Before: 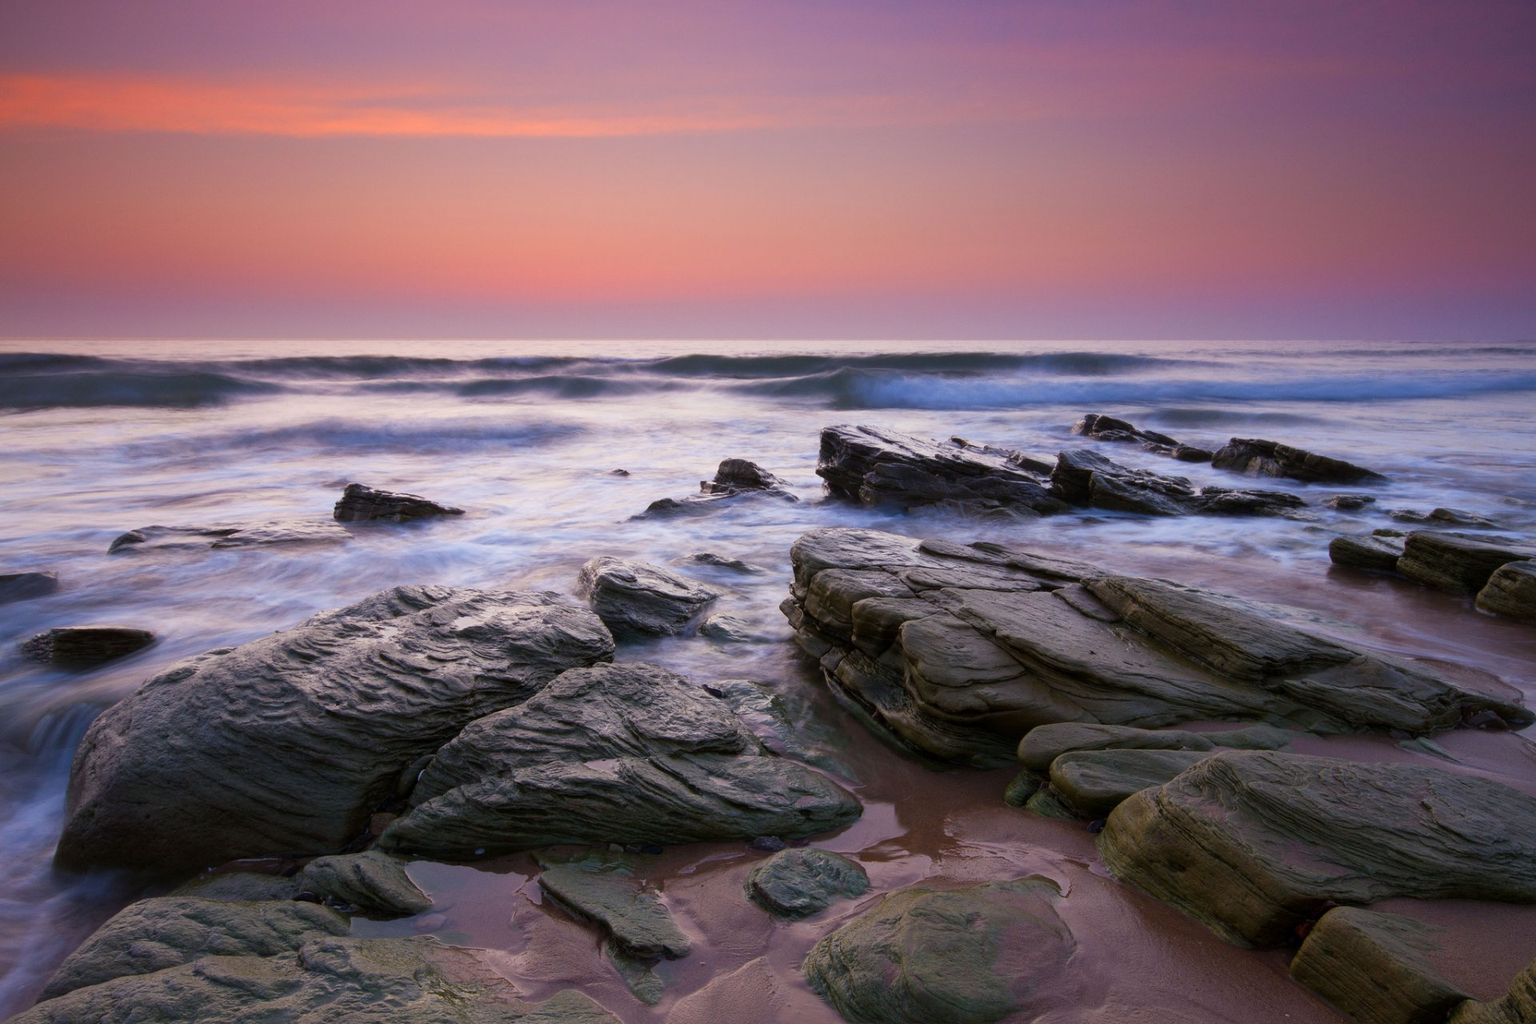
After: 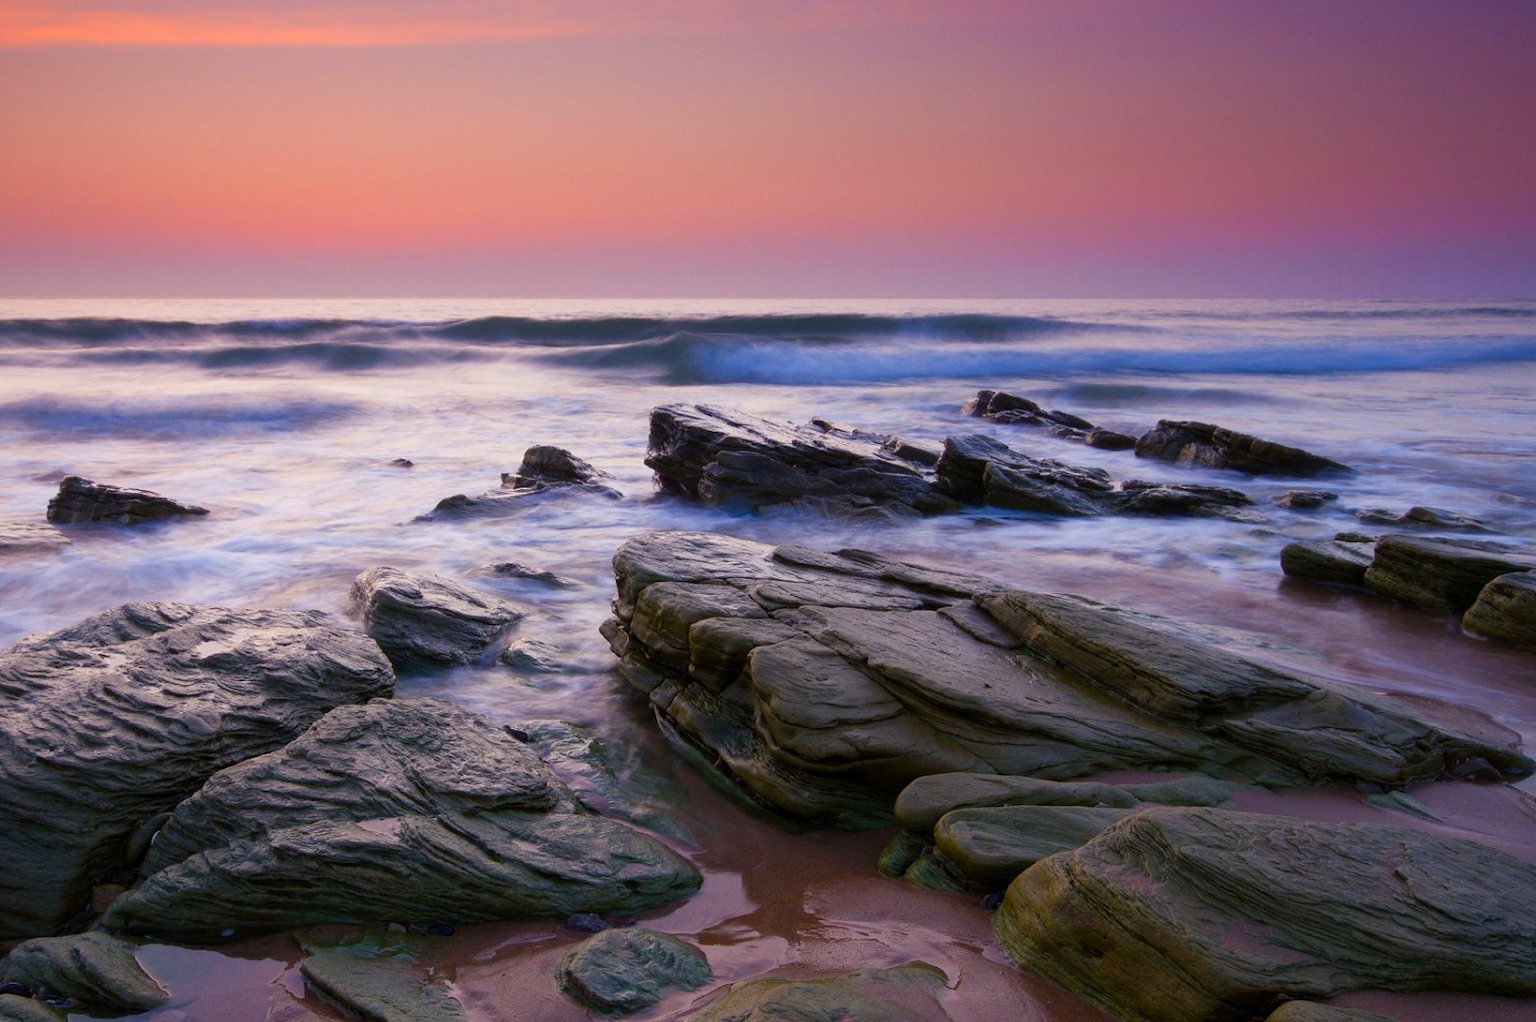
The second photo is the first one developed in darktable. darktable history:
color balance rgb: shadows lift › chroma 2.061%, shadows lift › hue 248.28°, highlights gain › chroma 1.108%, highlights gain › hue 60.11°, perceptual saturation grading › global saturation 20.013%, perceptual saturation grading › highlights -19.978%, perceptual saturation grading › shadows 29.699%
crop: left 19.287%, top 9.688%, right 0.001%, bottom 9.763%
